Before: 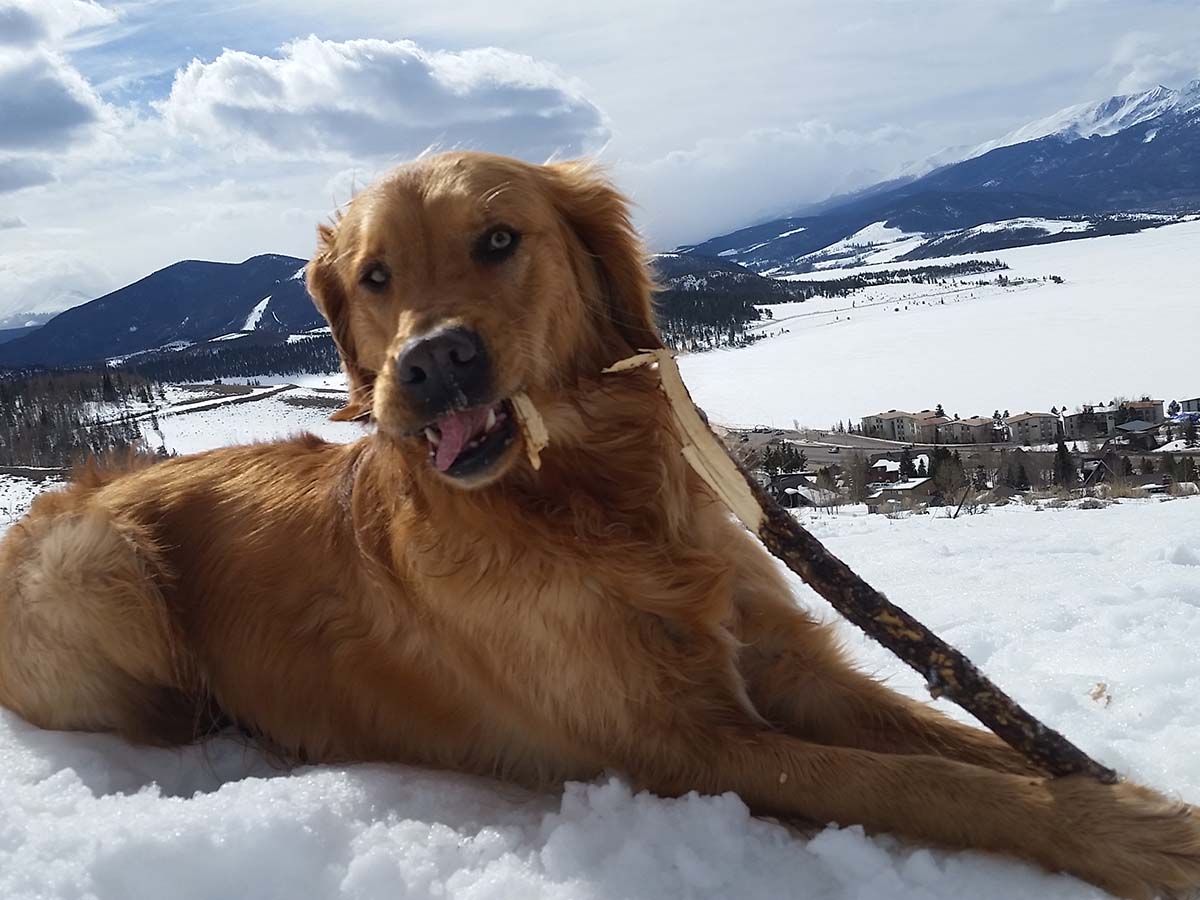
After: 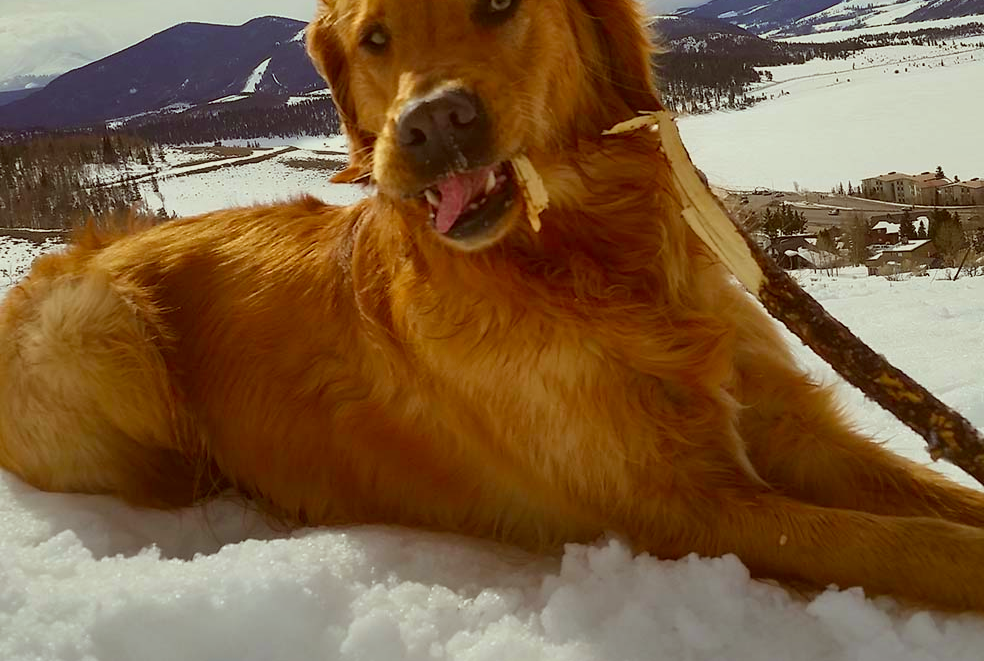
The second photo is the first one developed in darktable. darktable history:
contrast brightness saturation: brightness -0.02, saturation 0.35
shadows and highlights: low approximation 0.01, soften with gaussian
crop: top 26.531%, right 17.959%
color correction: highlights a* -5.3, highlights b* 9.8, shadows a* 9.8, shadows b* 24.26
color balance rgb: perceptual saturation grading › global saturation -0.31%, global vibrance -8%, contrast -13%, saturation formula JzAzBz (2021)
